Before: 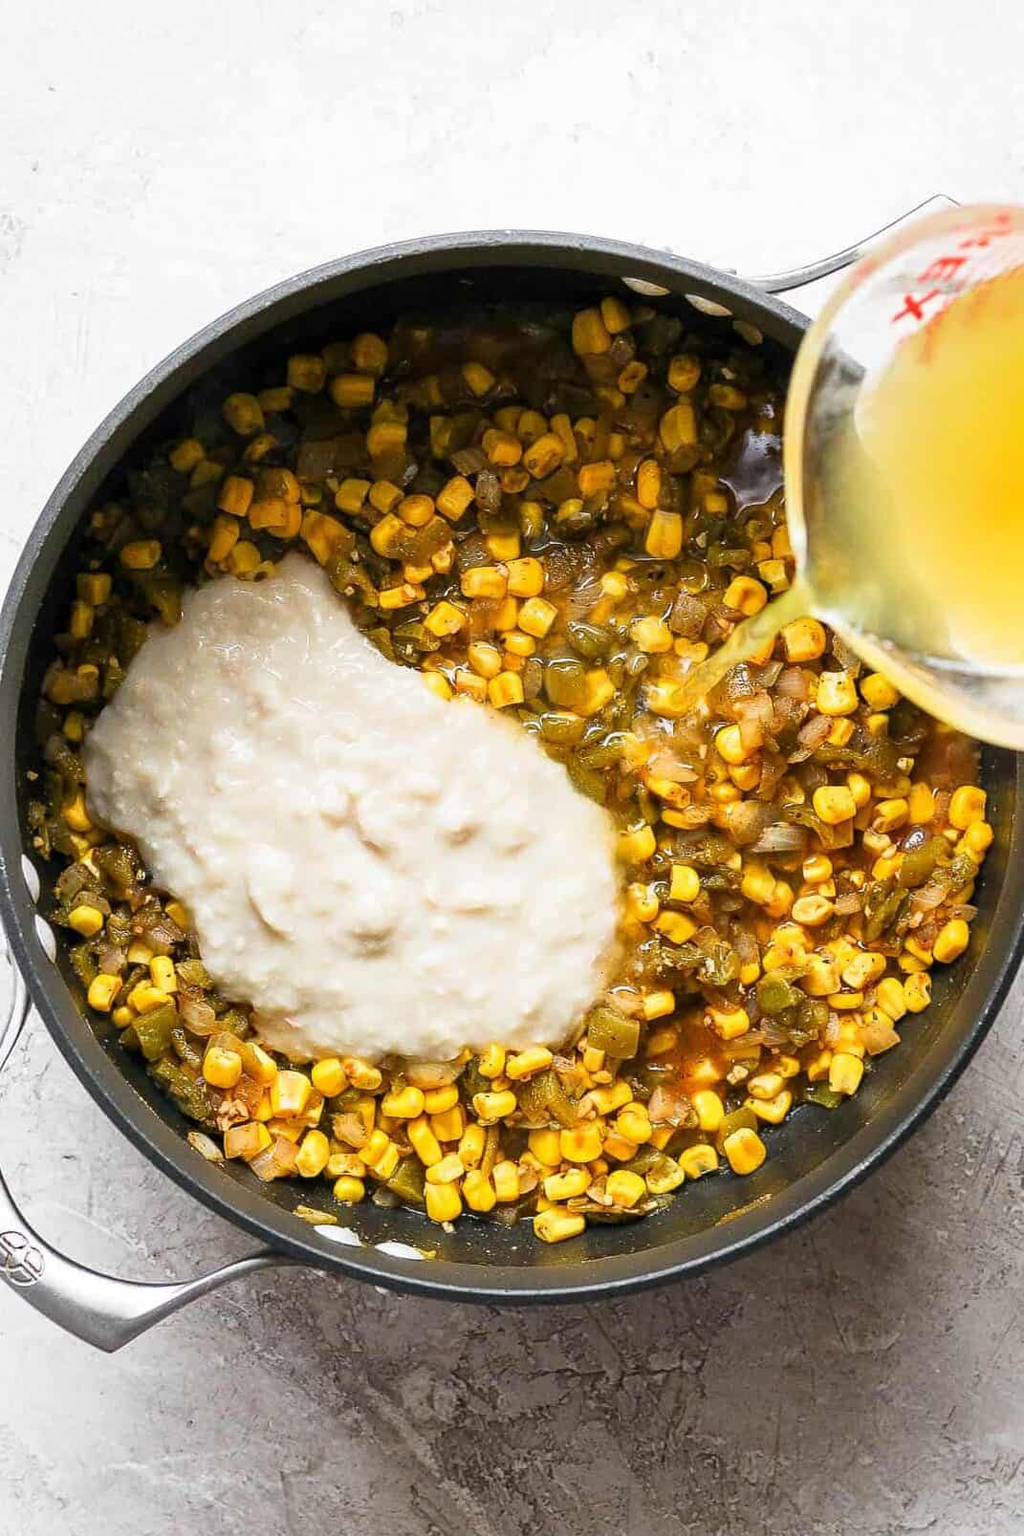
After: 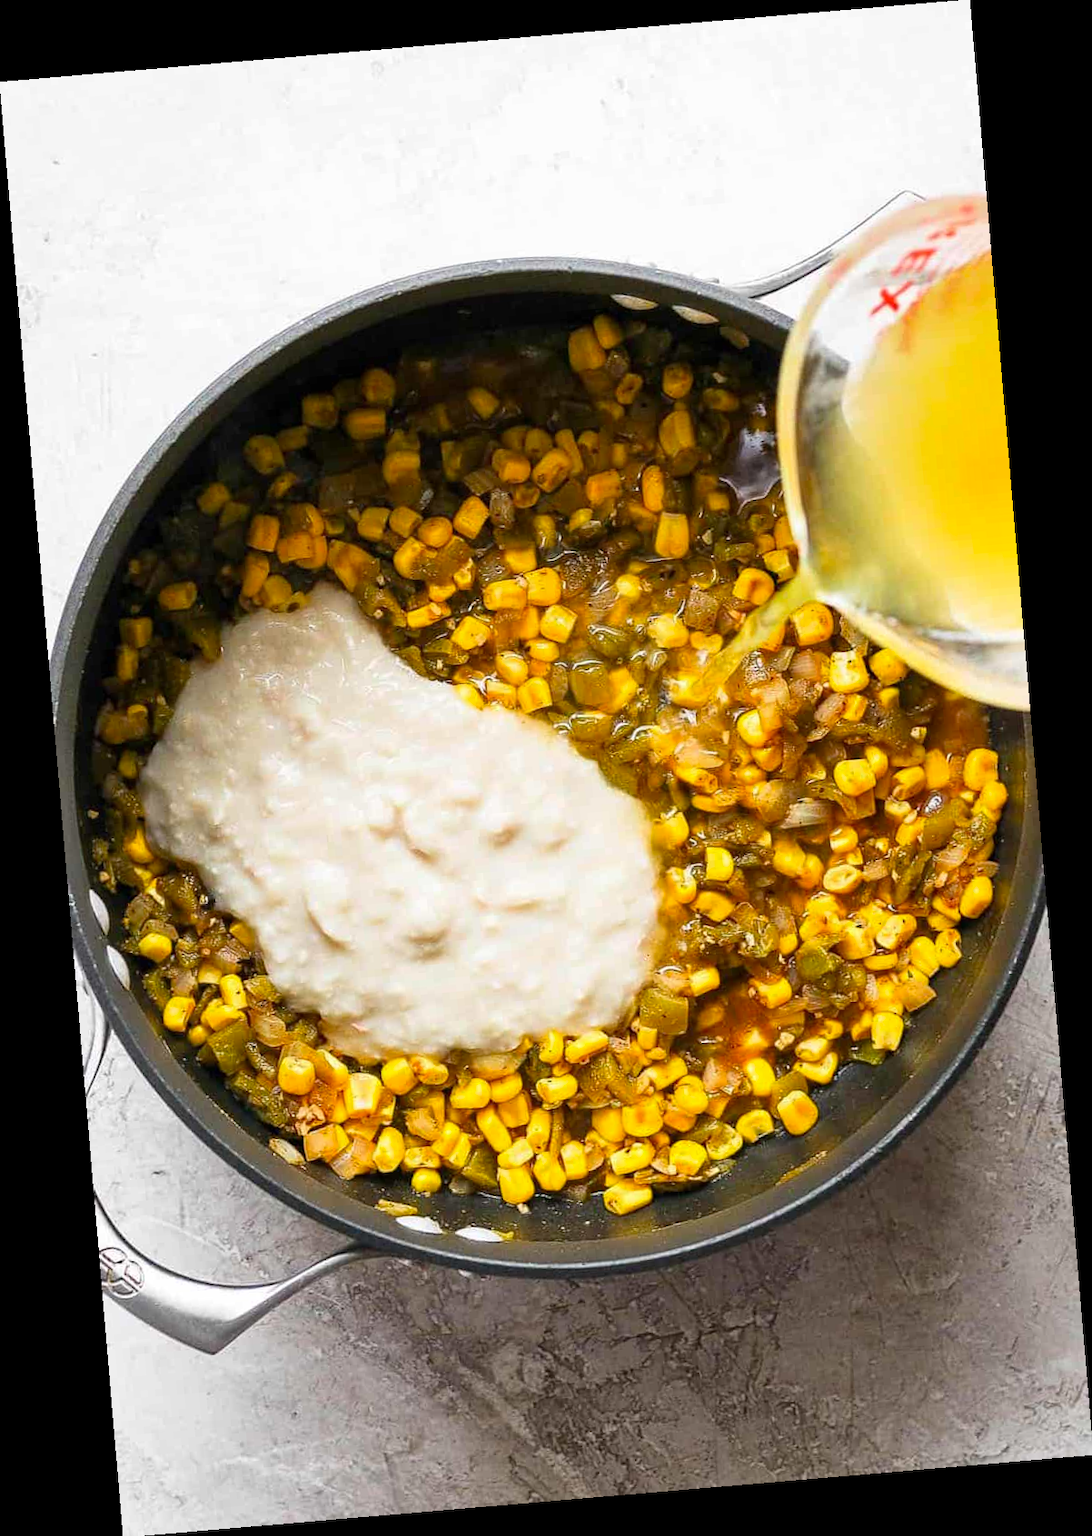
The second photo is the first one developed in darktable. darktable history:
color balance: output saturation 110%
rotate and perspective: rotation -4.86°, automatic cropping off
